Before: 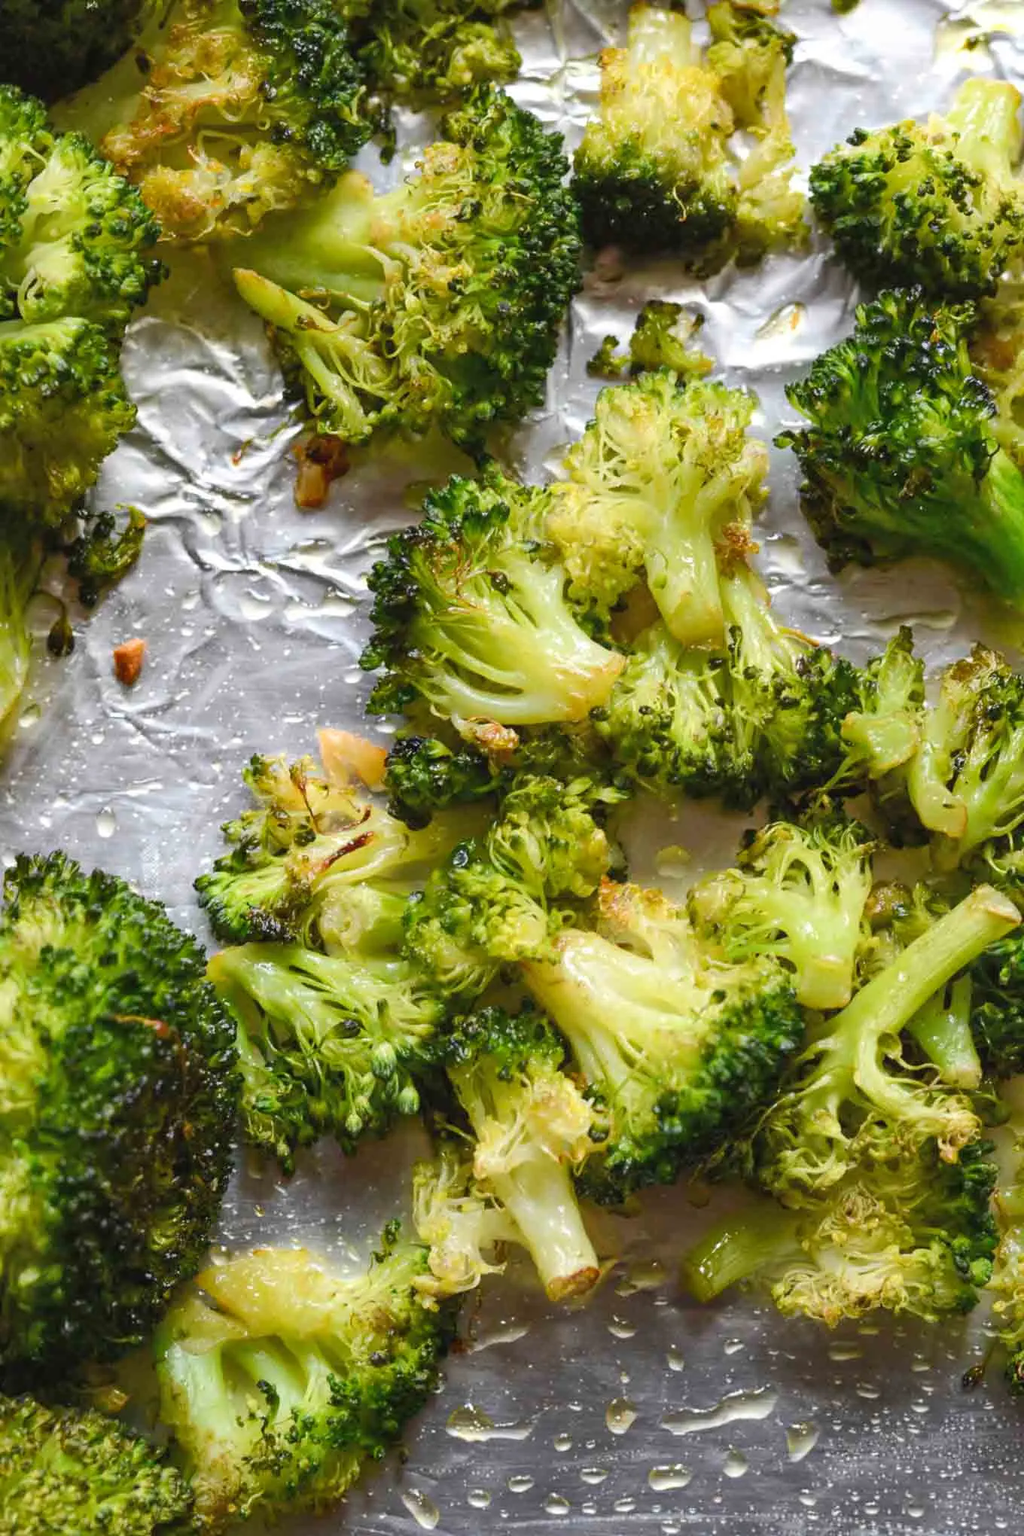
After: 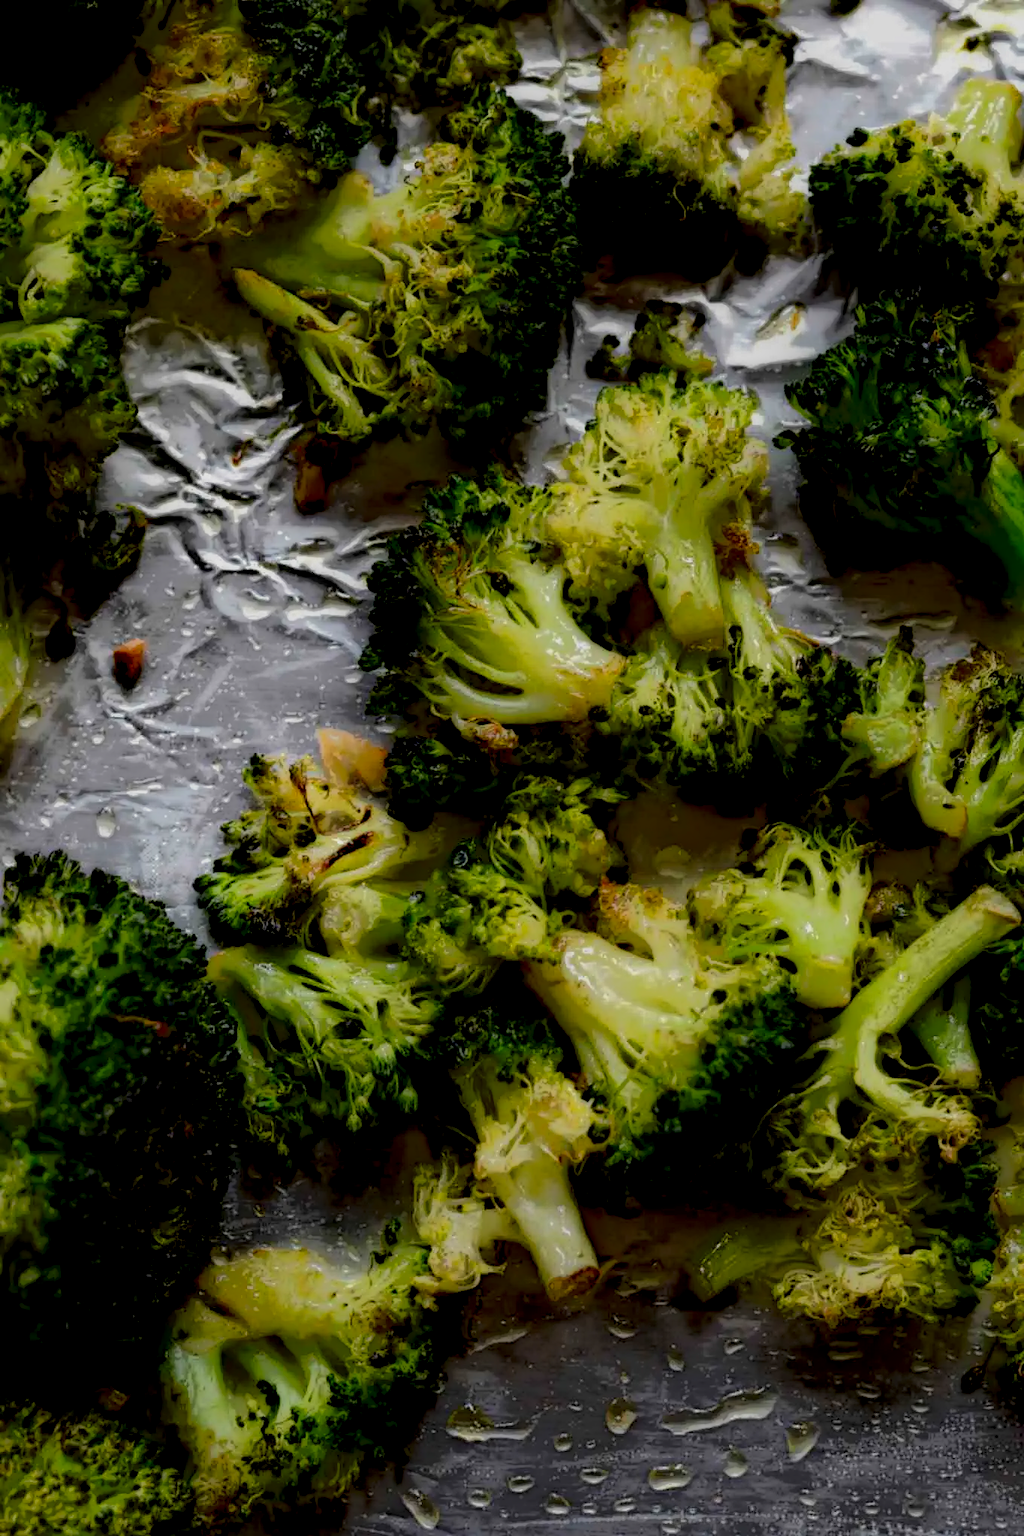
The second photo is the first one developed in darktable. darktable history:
local contrast: highlights 1%, shadows 234%, detail 164%, midtone range 0.007
